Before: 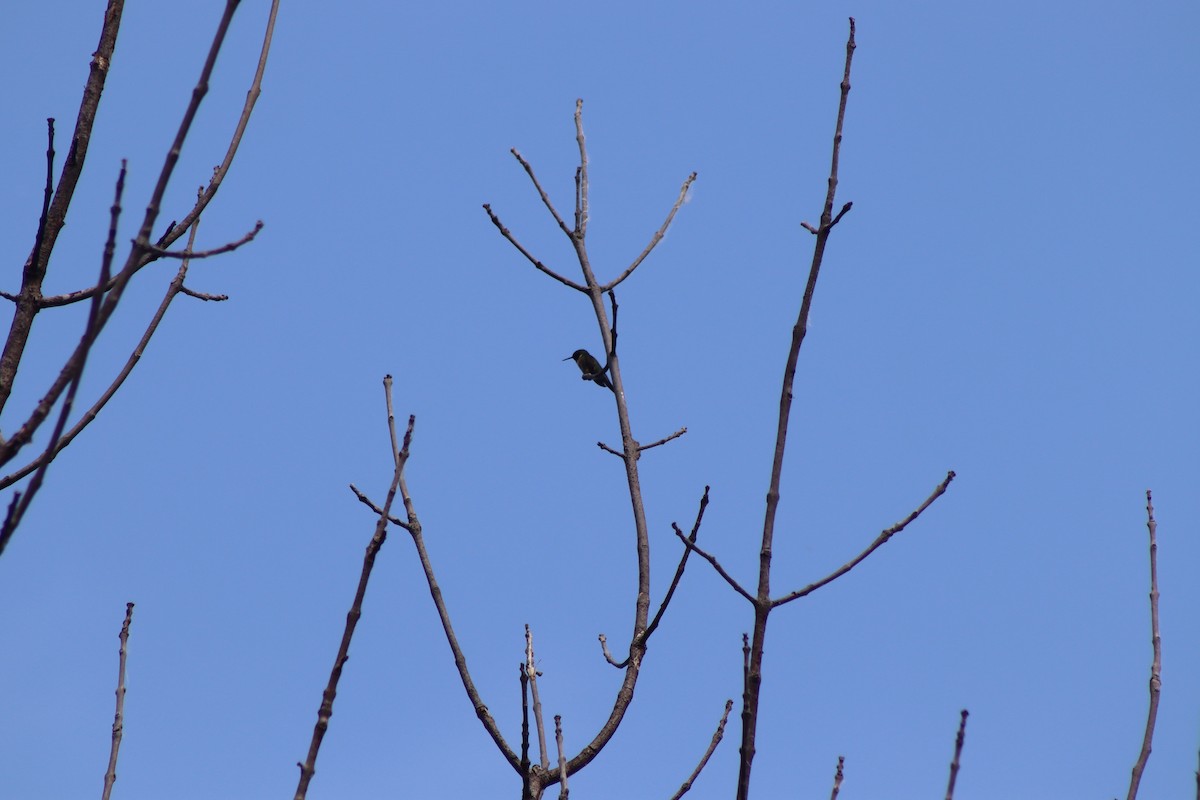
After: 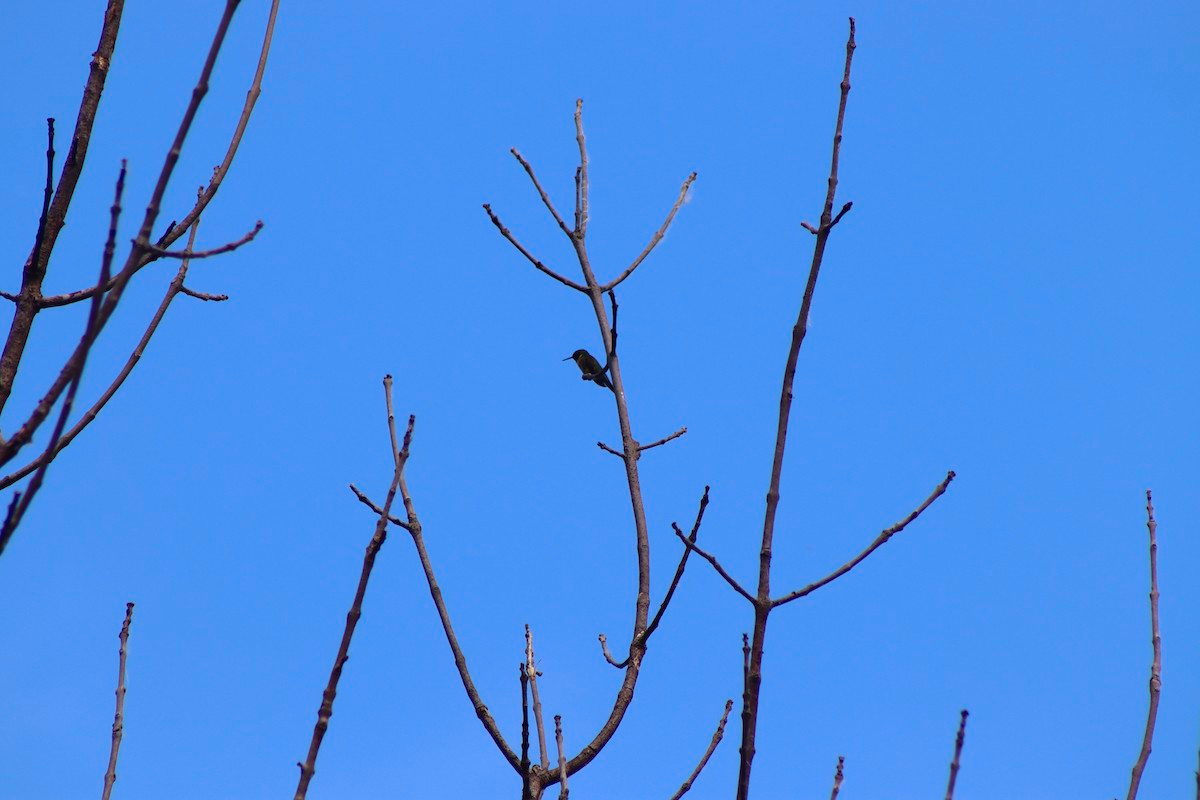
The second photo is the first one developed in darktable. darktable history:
contrast brightness saturation: saturation 0.5
sharpen: radius 5.325, amount 0.312, threshold 26.433
